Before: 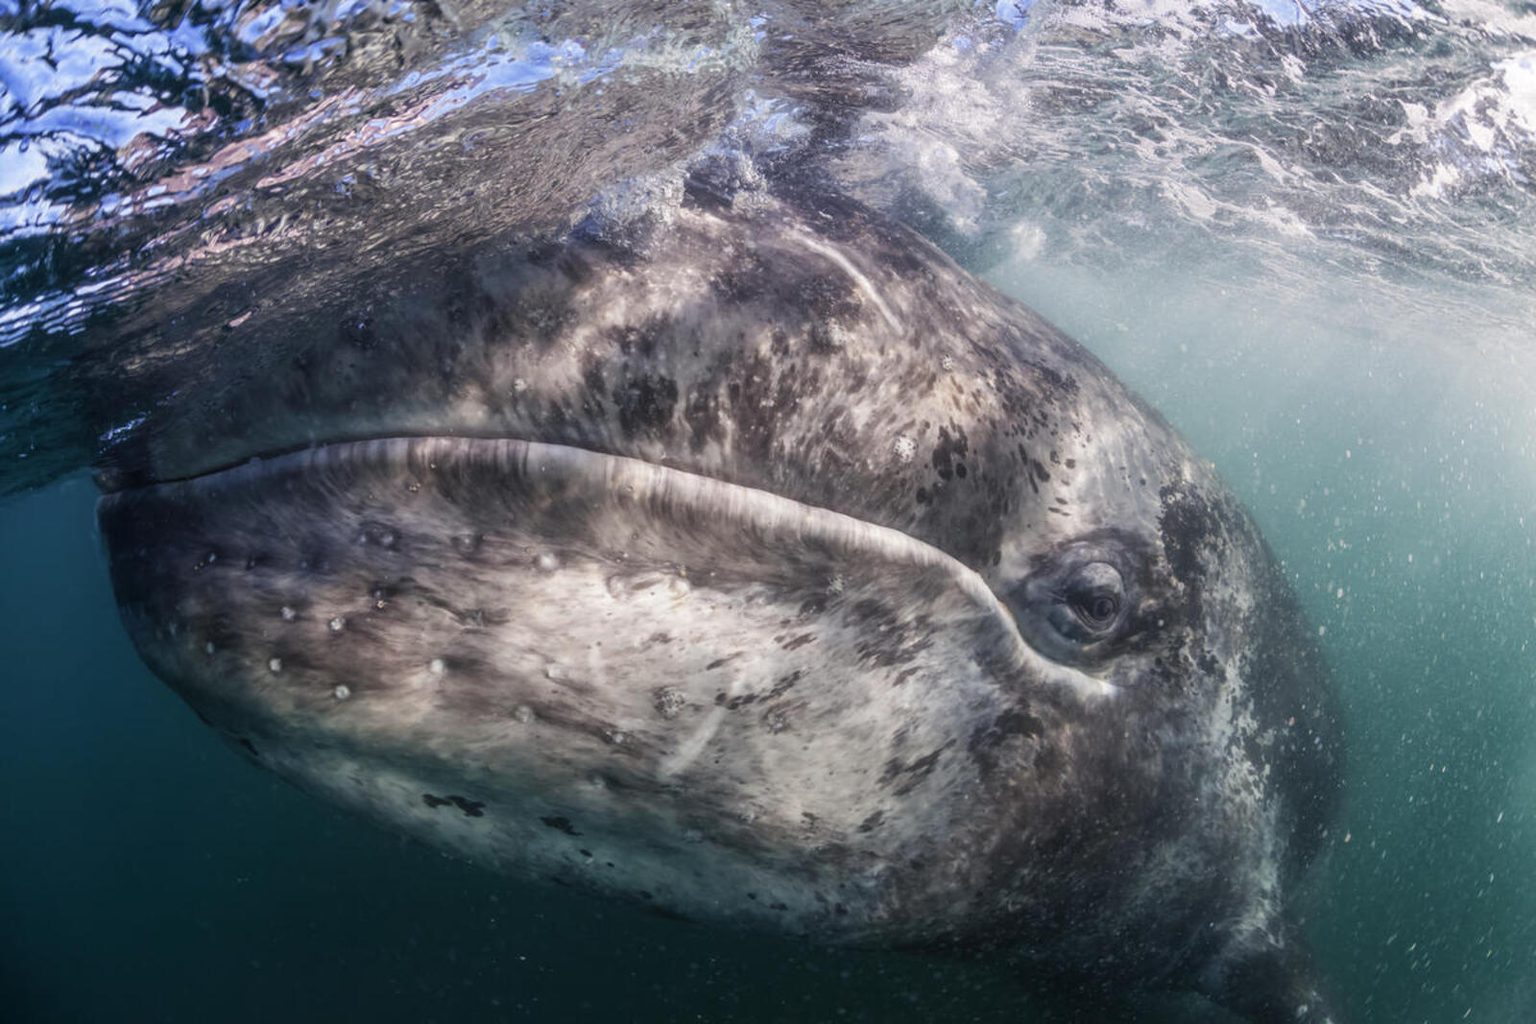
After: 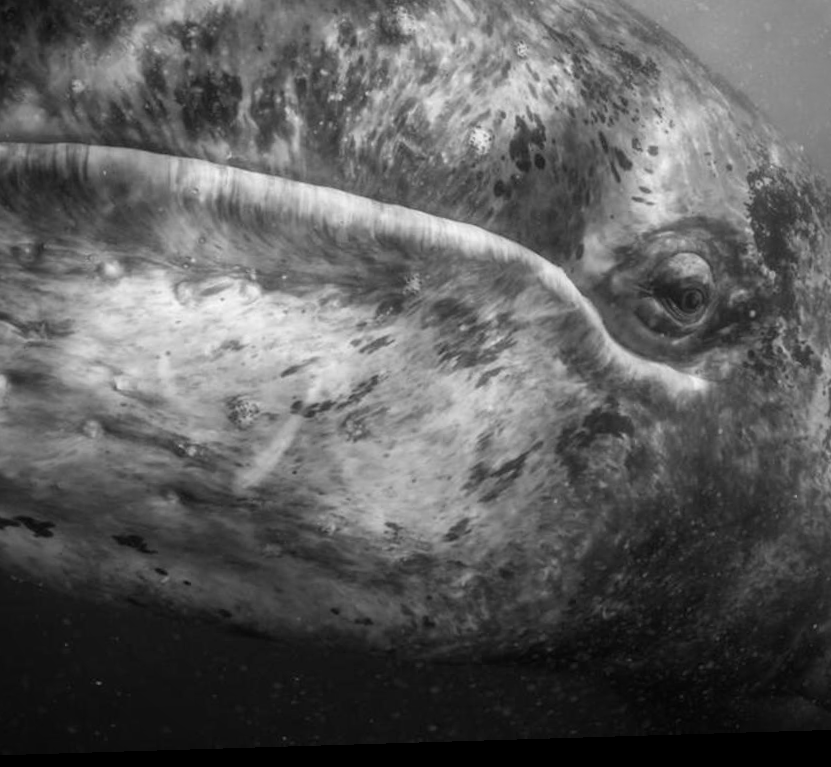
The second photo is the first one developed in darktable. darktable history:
vignetting: unbound false
monochrome: on, module defaults
rotate and perspective: rotation -1.75°, automatic cropping off
crop and rotate: left 29.237%, top 31.152%, right 19.807%
